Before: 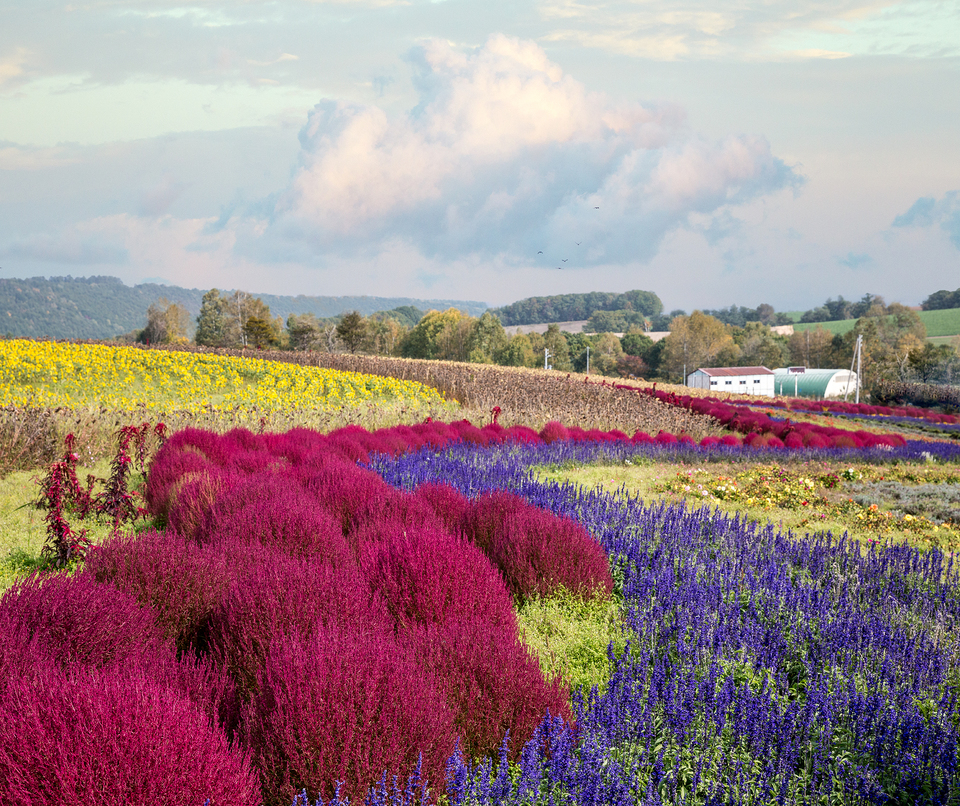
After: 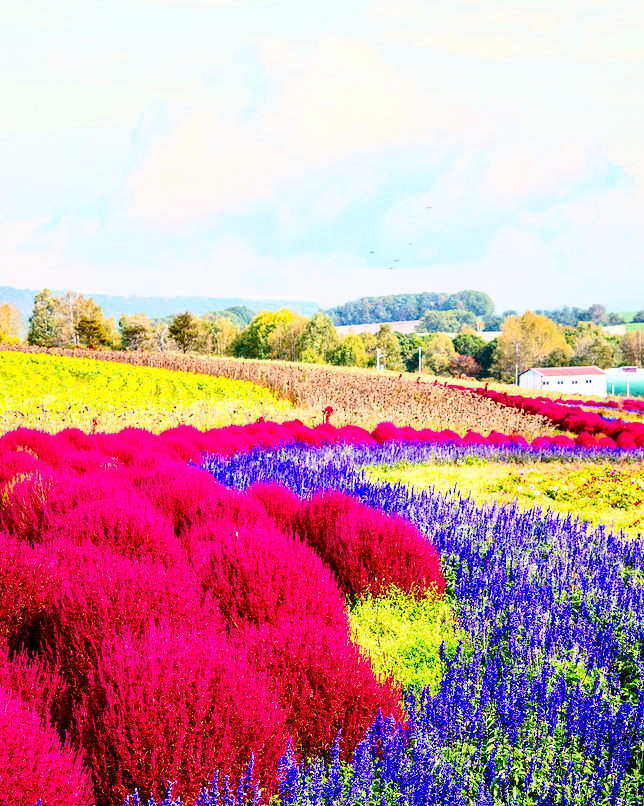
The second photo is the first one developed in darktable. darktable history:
contrast brightness saturation: contrast 0.263, brightness 0.018, saturation 0.871
base curve: curves: ch0 [(0, 0) (0.028, 0.03) (0.121, 0.232) (0.46, 0.748) (0.859, 0.968) (1, 1)], exposure shift 0.01, preserve colors none
crop and rotate: left 17.527%, right 15.288%
